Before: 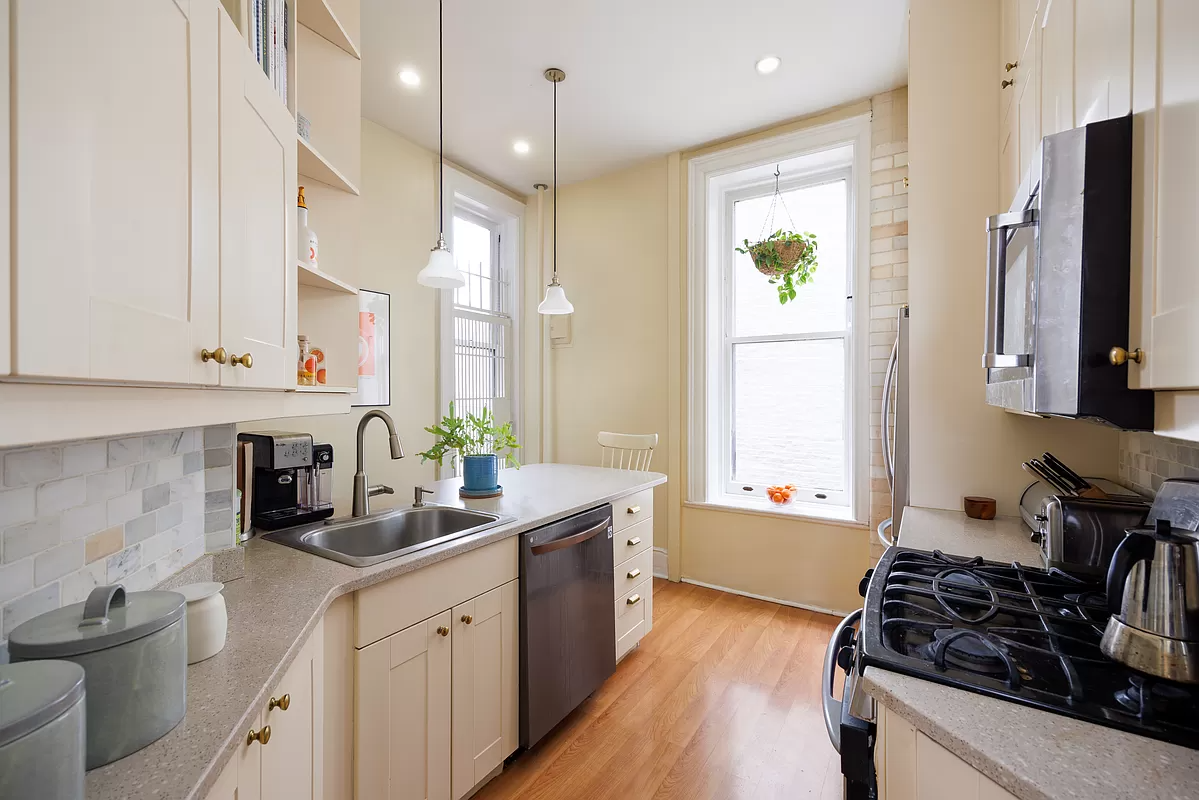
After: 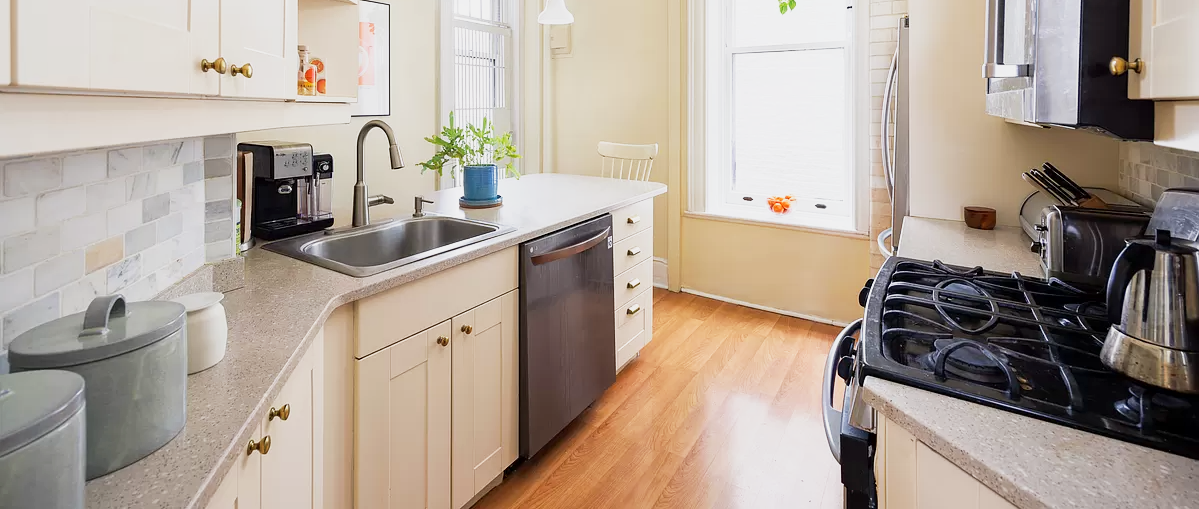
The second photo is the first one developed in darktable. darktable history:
crop and rotate: top 36.267%
base curve: curves: ch0 [(0, 0) (0.088, 0.125) (0.176, 0.251) (0.354, 0.501) (0.613, 0.749) (1, 0.877)], preserve colors none
